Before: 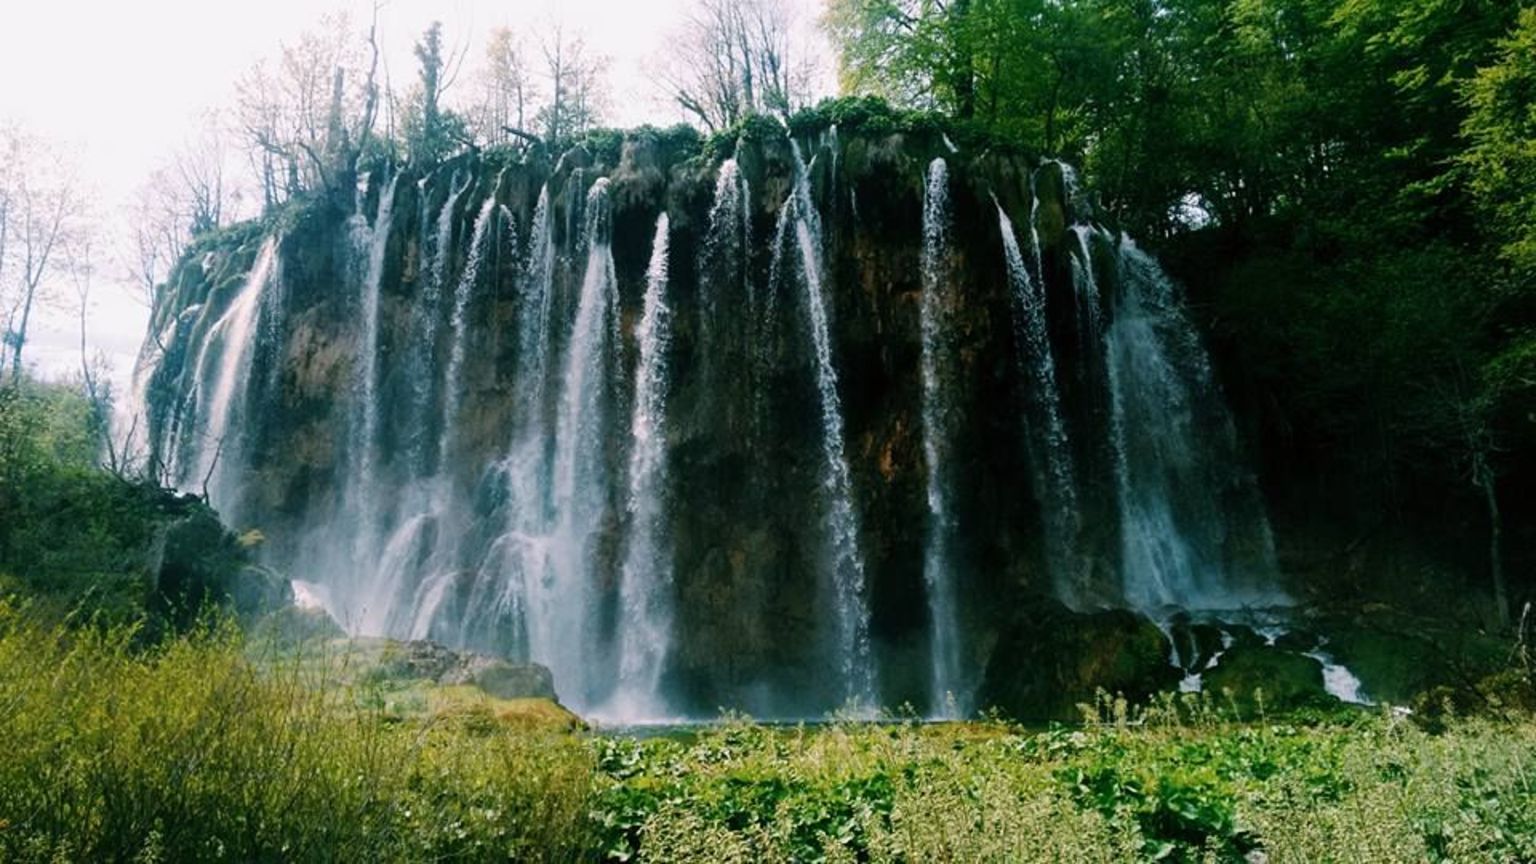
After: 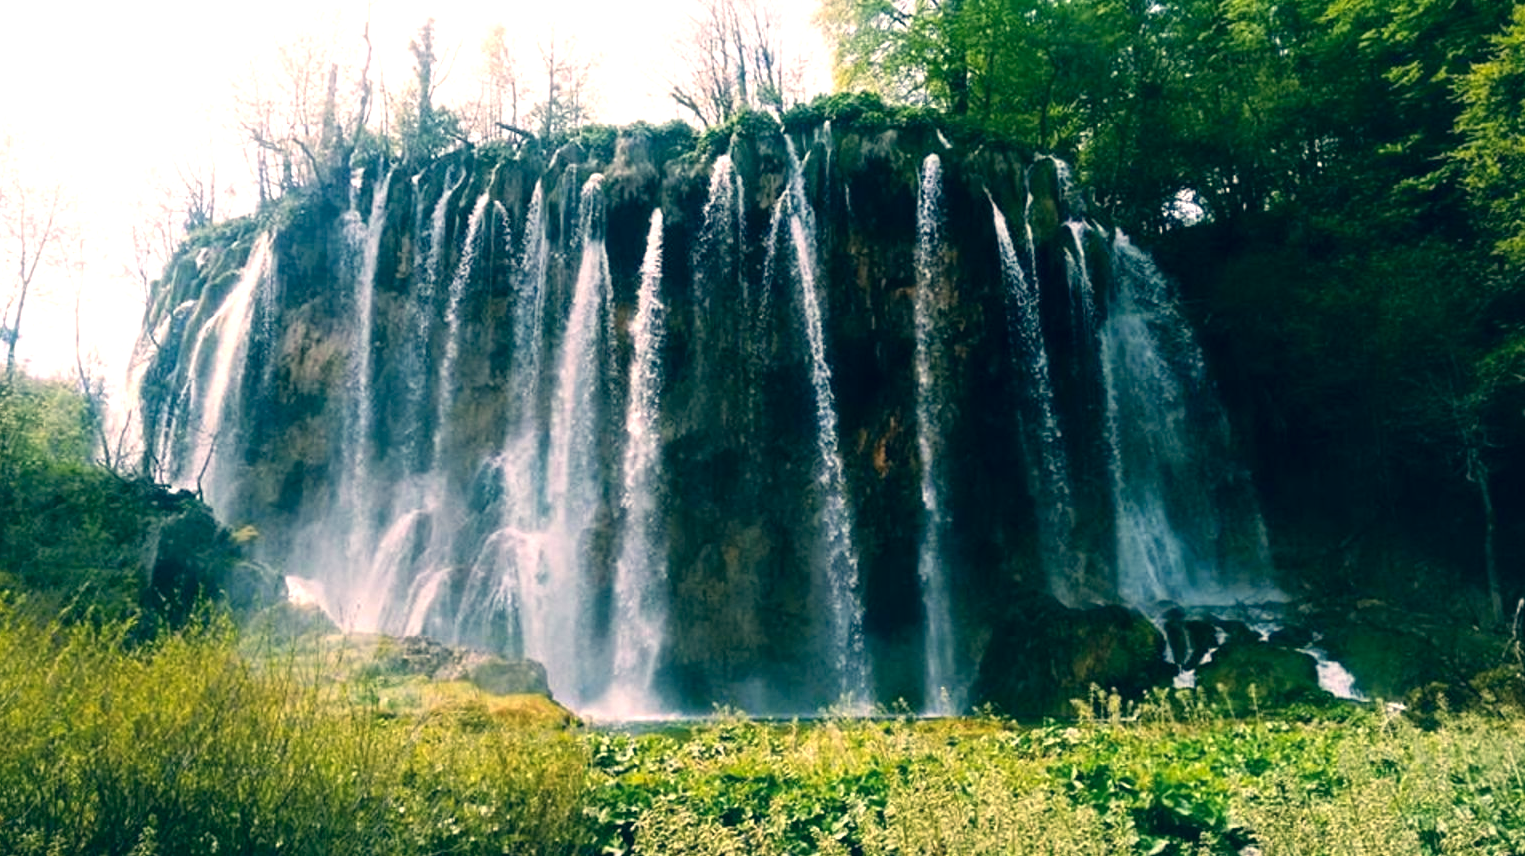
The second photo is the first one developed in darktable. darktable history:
crop: left 0.434%, top 0.485%, right 0.244%, bottom 0.386%
exposure: black level correction 0, exposure 0.7 EV, compensate exposure bias true, compensate highlight preservation false
color correction: highlights a* 10.32, highlights b* 14.66, shadows a* -9.59, shadows b* -15.02
